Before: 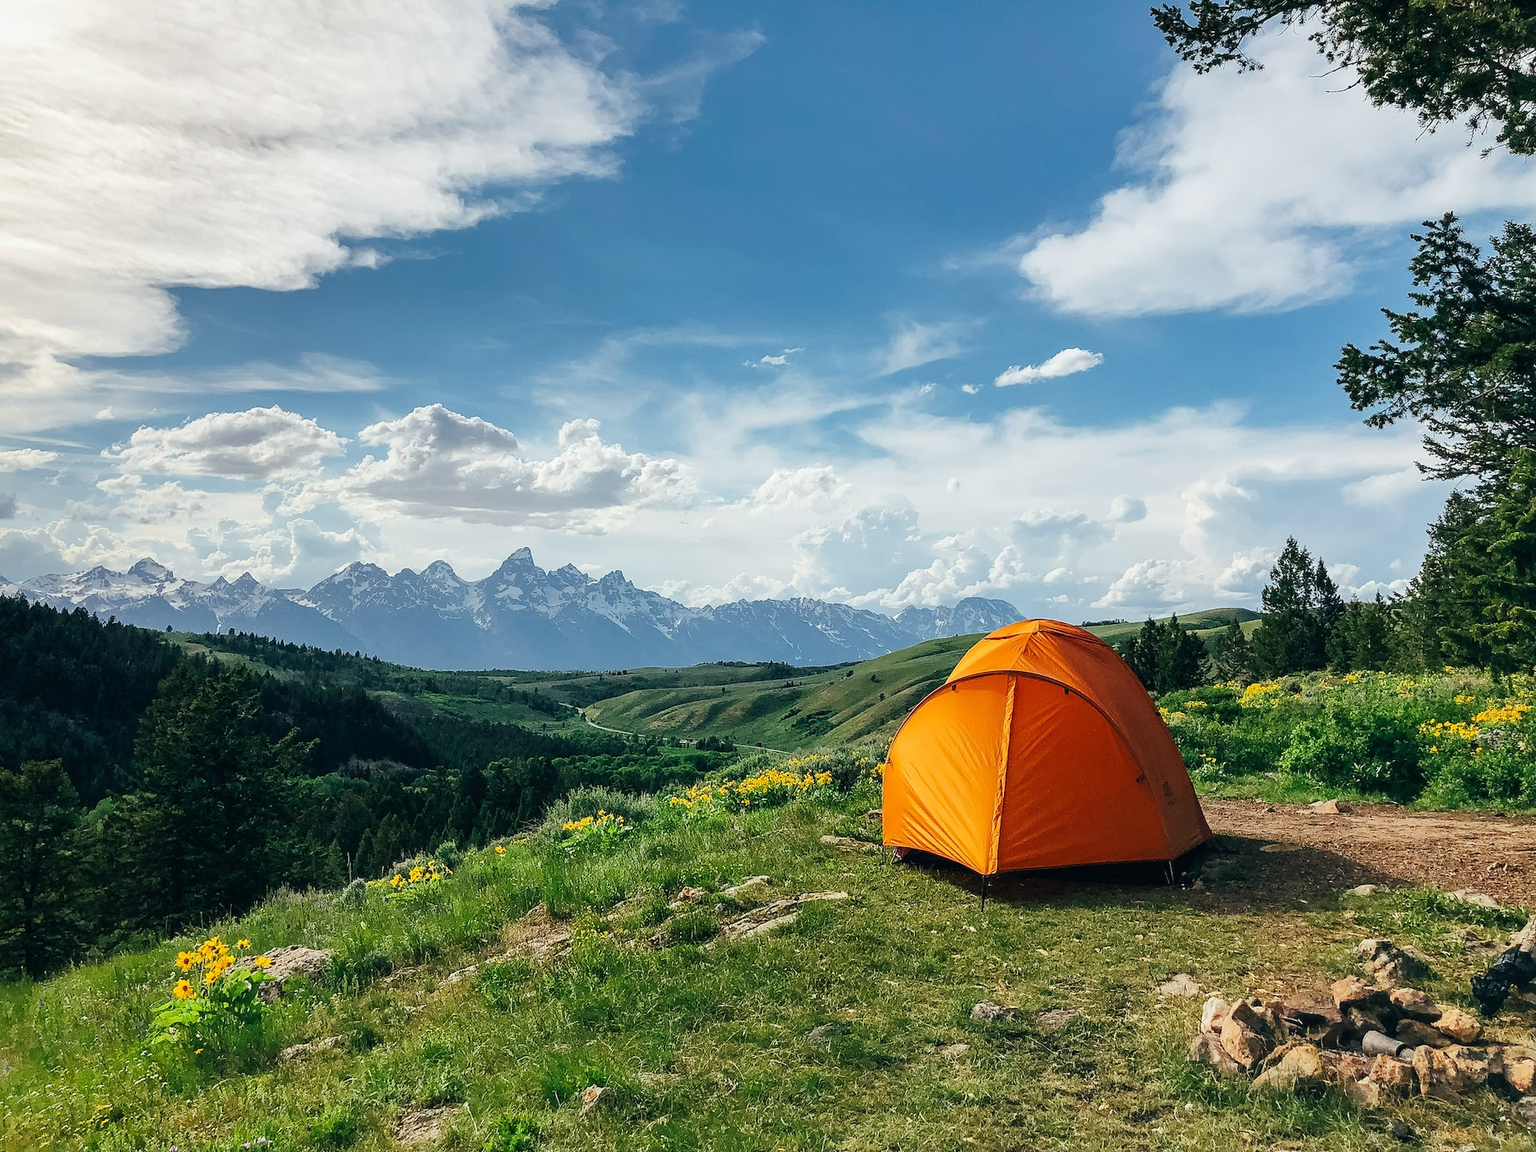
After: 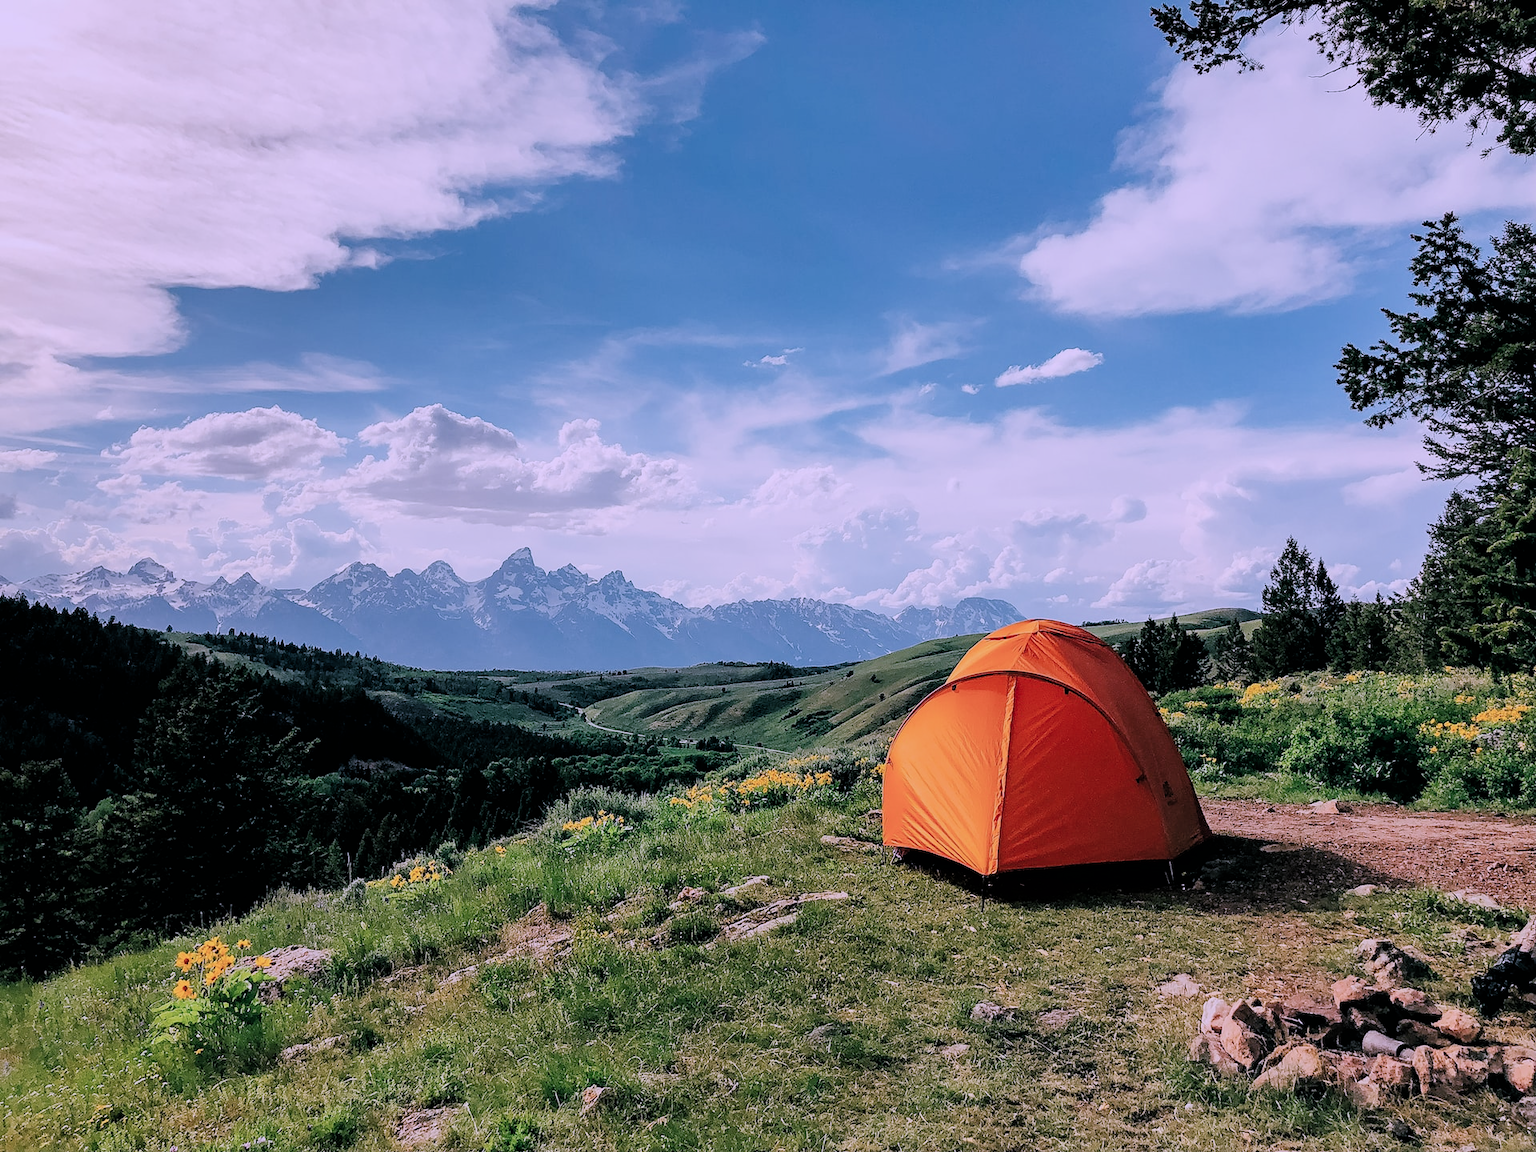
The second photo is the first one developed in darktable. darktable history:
color correction: highlights a* 15.24, highlights b* -25.15
filmic rgb: black relative exposure -4.84 EV, white relative exposure 4.03 EV, hardness 2.83
